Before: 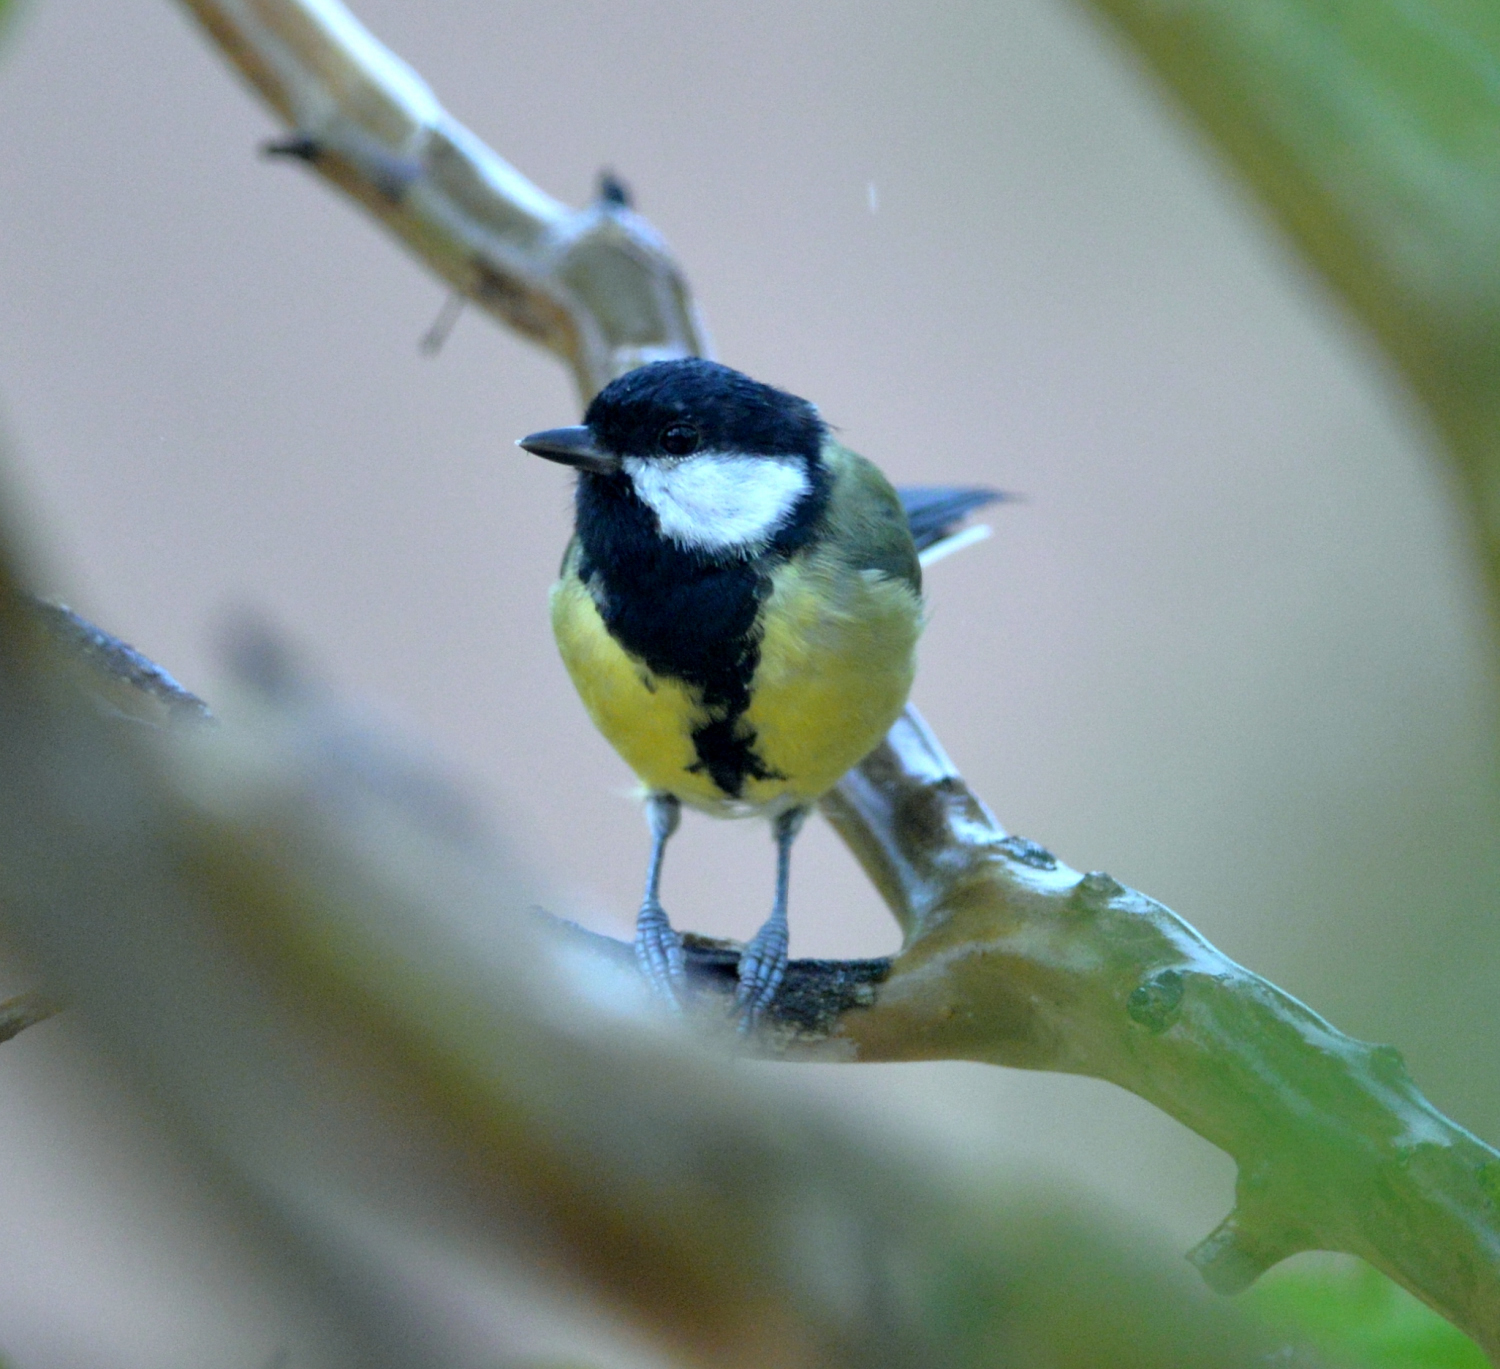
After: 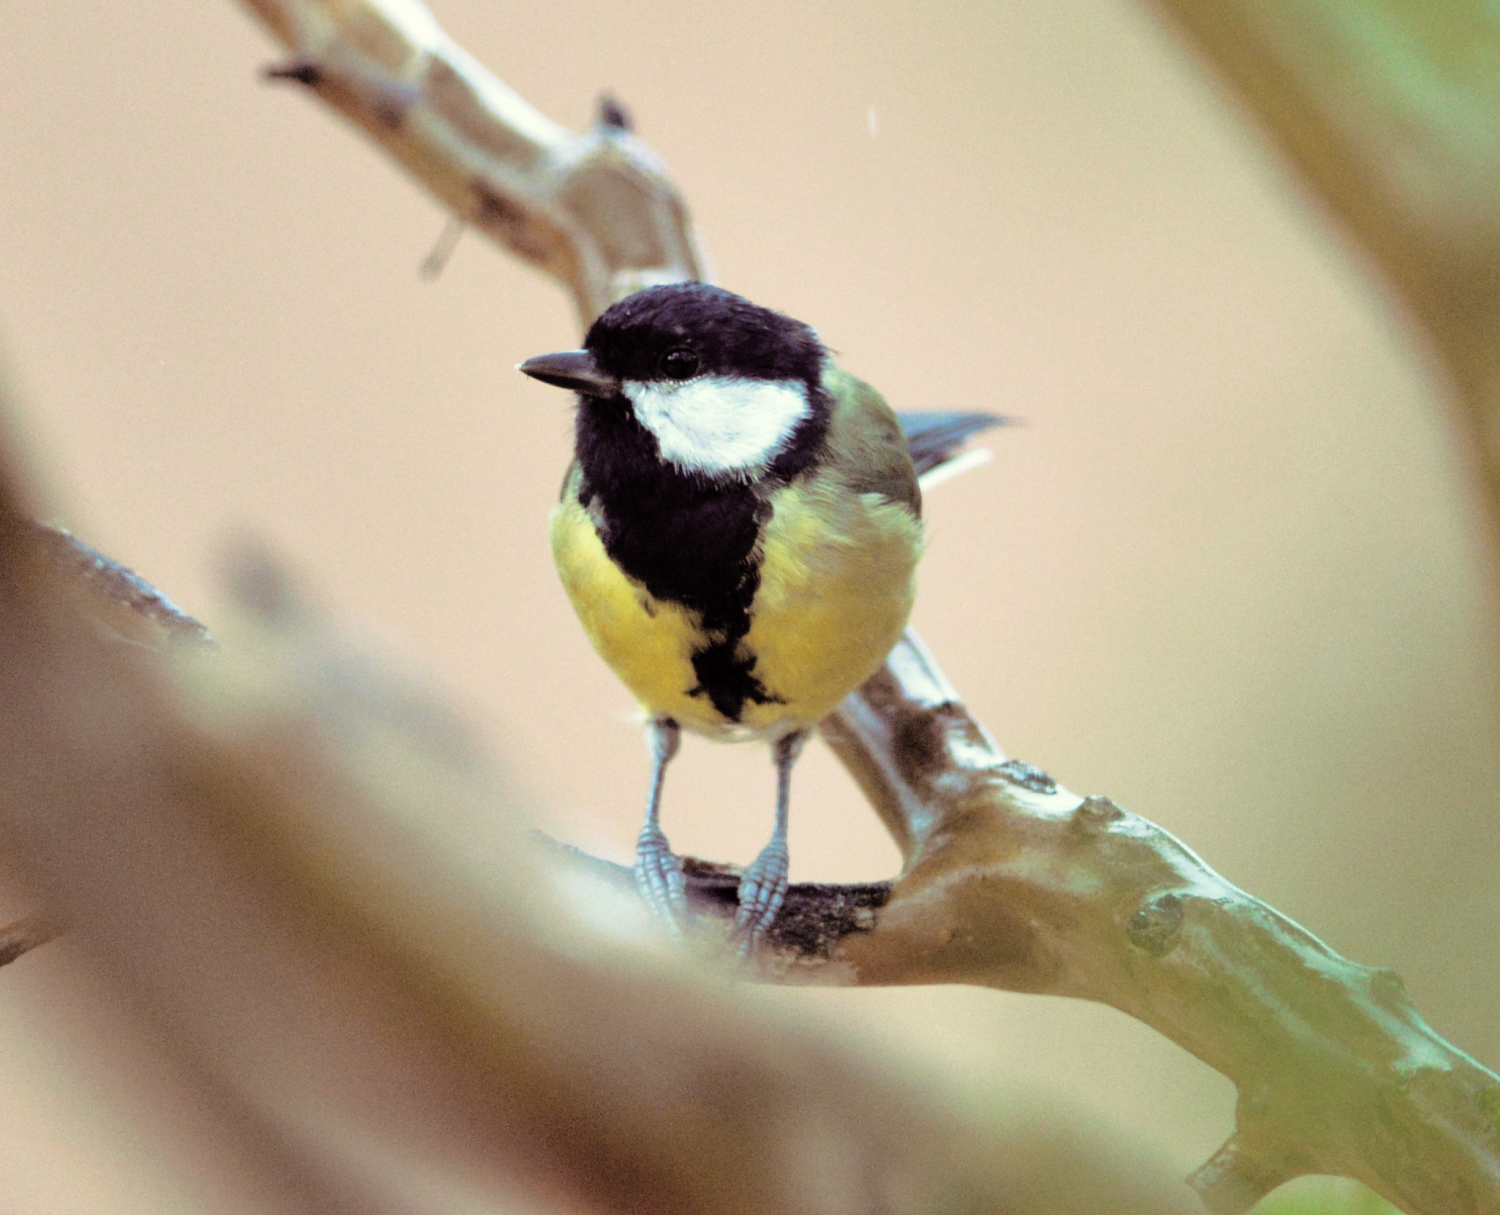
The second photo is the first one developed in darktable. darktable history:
tone curve: curves: ch0 [(0, 0) (0.003, 0.003) (0.011, 0.006) (0.025, 0.015) (0.044, 0.025) (0.069, 0.034) (0.1, 0.052) (0.136, 0.092) (0.177, 0.157) (0.224, 0.228) (0.277, 0.305) (0.335, 0.392) (0.399, 0.466) (0.468, 0.543) (0.543, 0.612) (0.623, 0.692) (0.709, 0.78) (0.801, 0.865) (0.898, 0.935) (1, 1)], preserve colors none
exposure: exposure 0.15 EV, compensate highlight preservation false
split-toning: shadows › saturation 0.41, highlights › saturation 0, compress 33.55%
crop and rotate: top 5.609%, bottom 5.609%
white balance: red 1.138, green 0.996, blue 0.812
